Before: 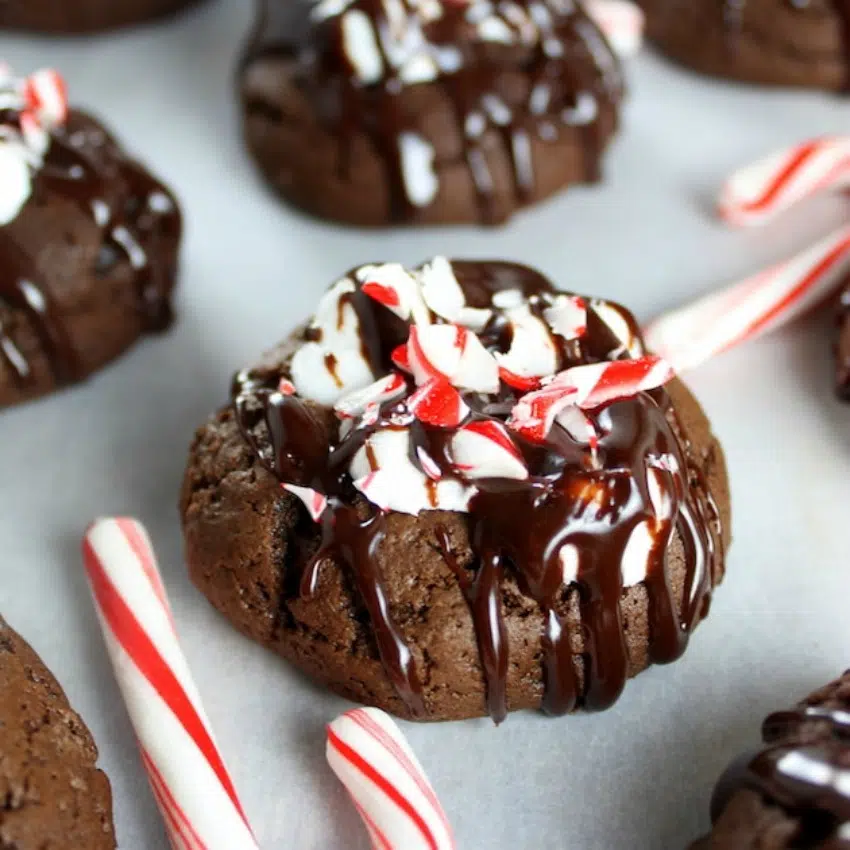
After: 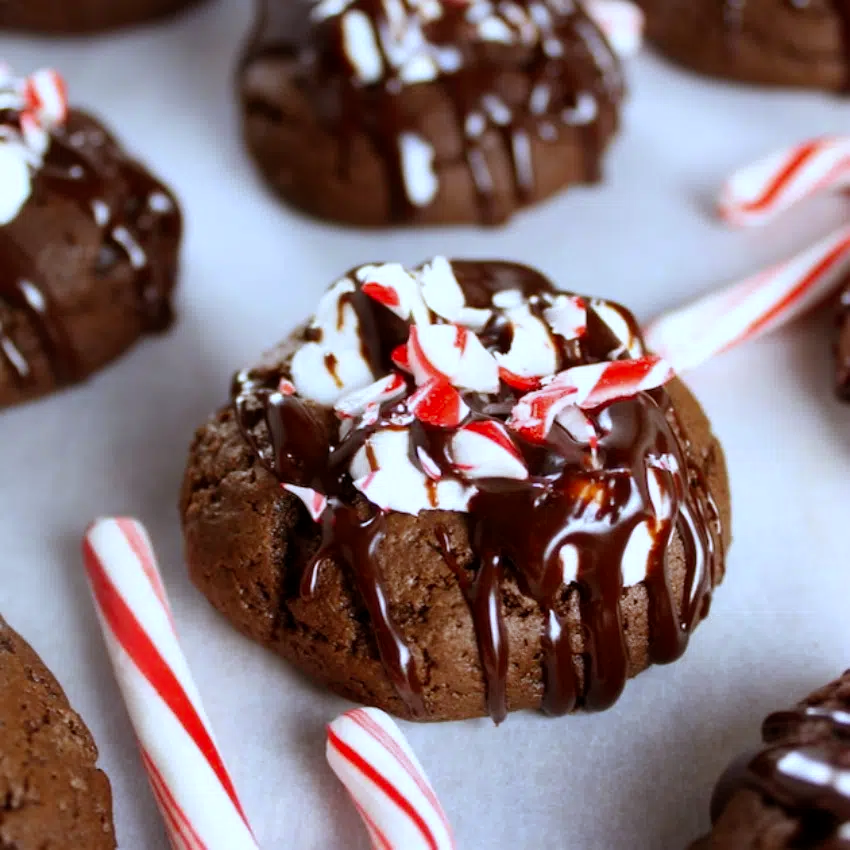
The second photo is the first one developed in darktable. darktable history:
white balance: red 0.931, blue 1.11
rgb levels: mode RGB, independent channels, levels [[0, 0.5, 1], [0, 0.521, 1], [0, 0.536, 1]]
